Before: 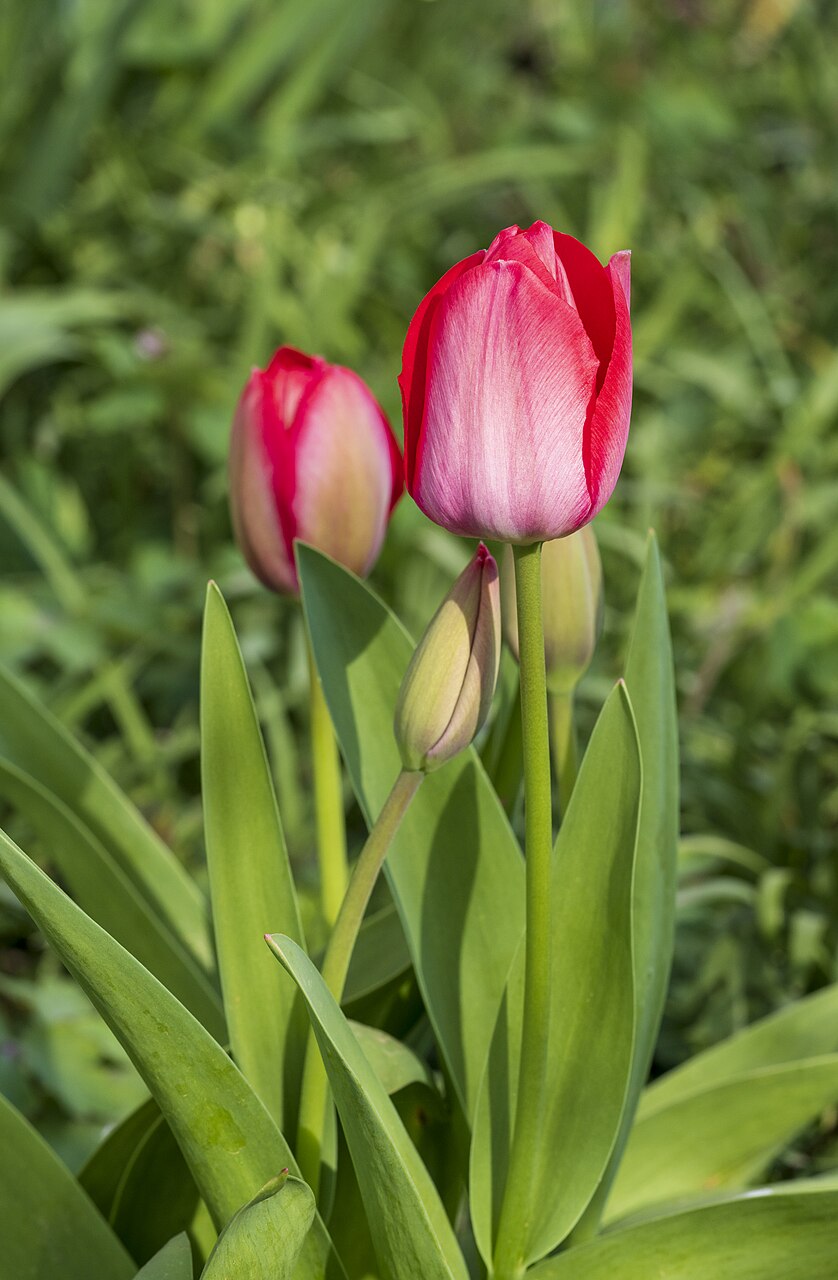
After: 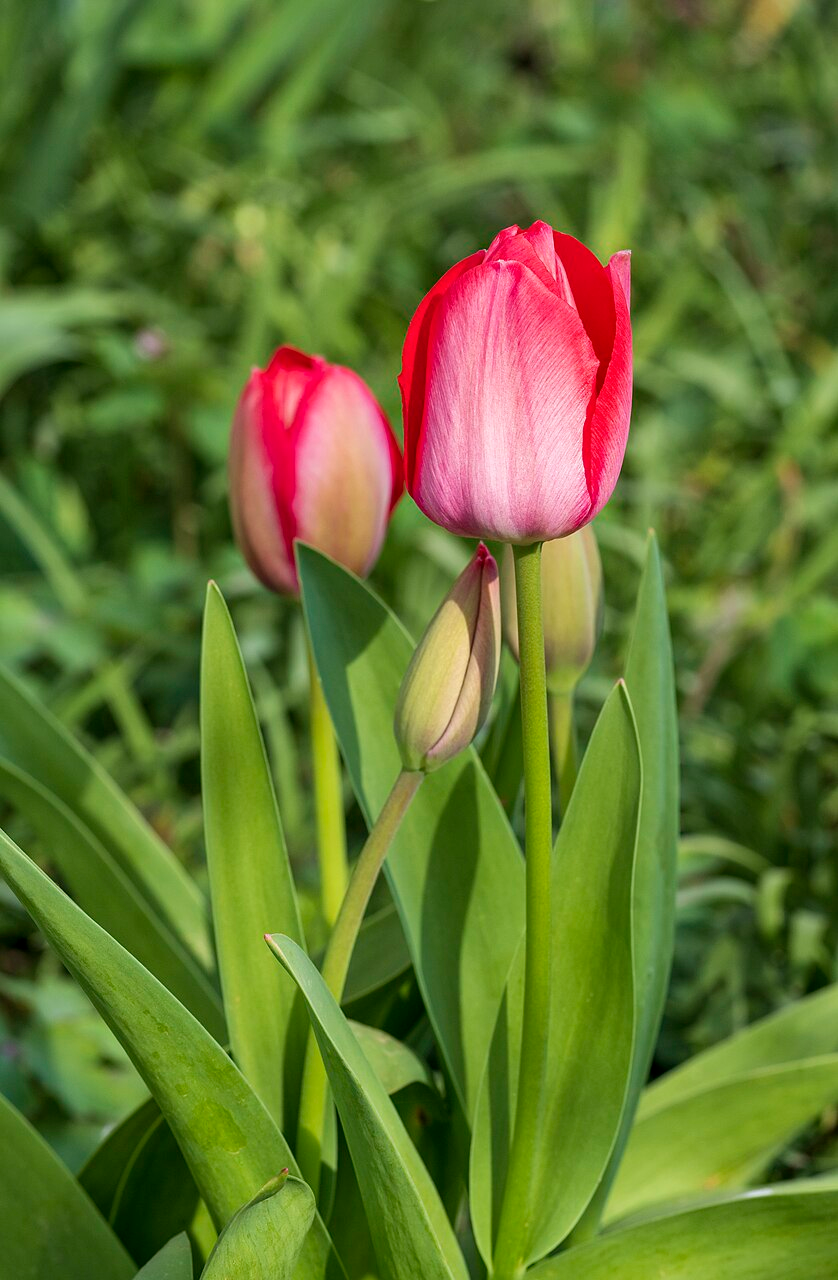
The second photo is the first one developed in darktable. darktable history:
local contrast: mode bilateral grid, contrast 10, coarseness 25, detail 111%, midtone range 0.2
